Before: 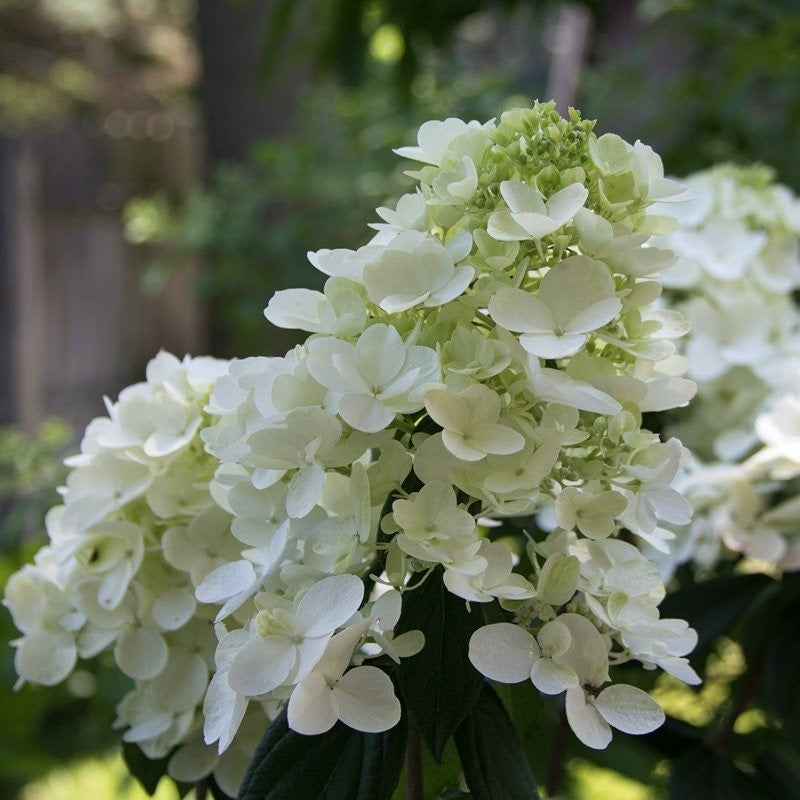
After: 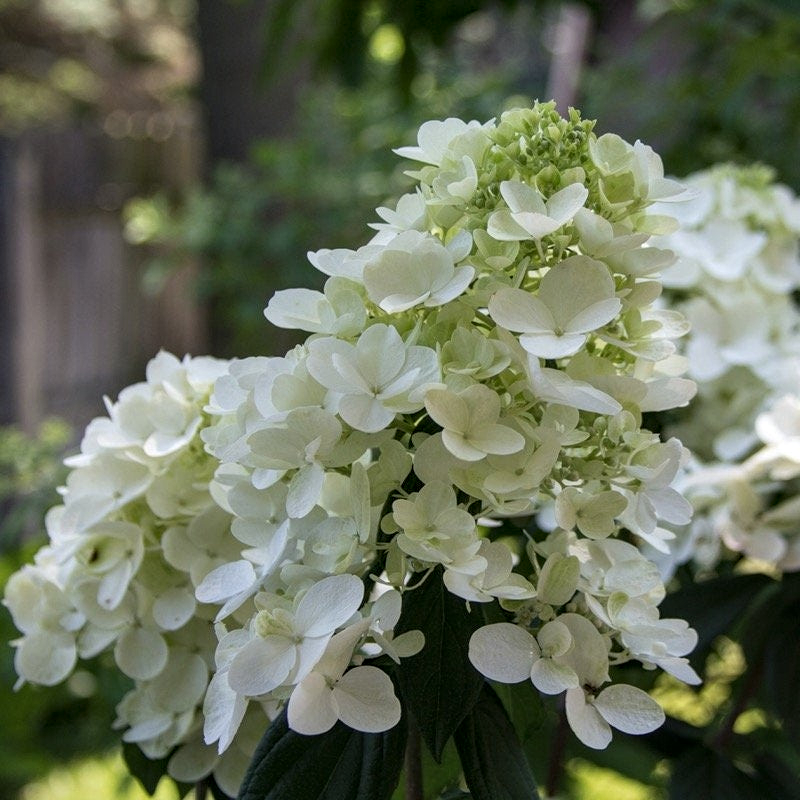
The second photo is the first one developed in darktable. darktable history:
local contrast: highlights 30%, detail 130%
